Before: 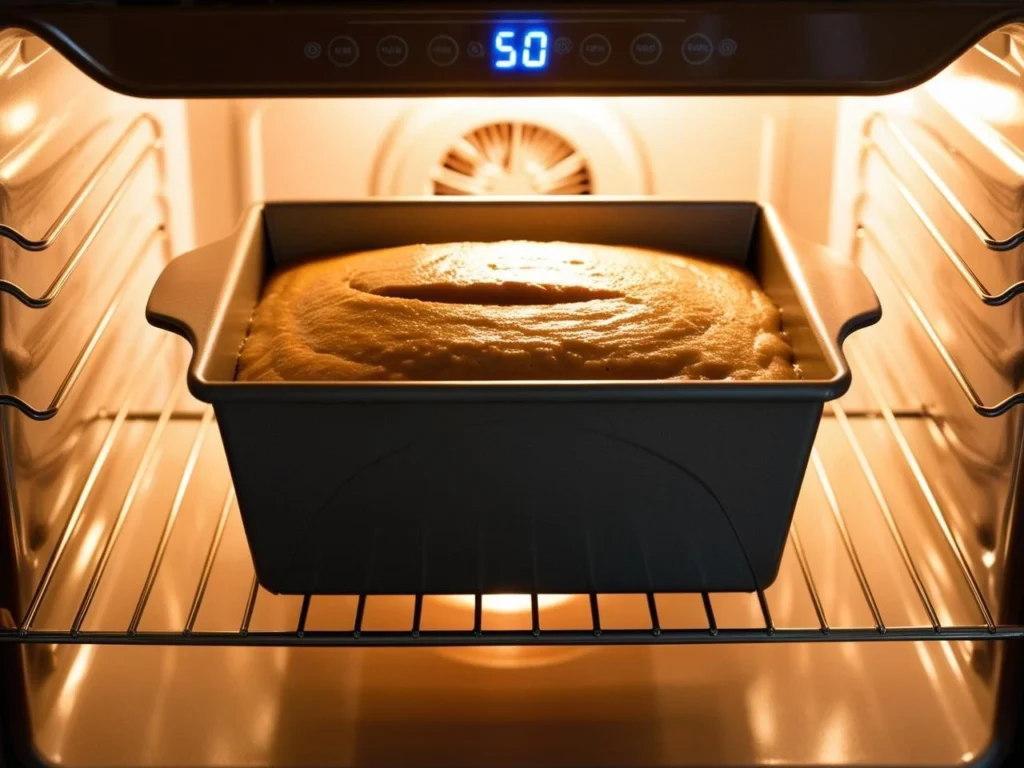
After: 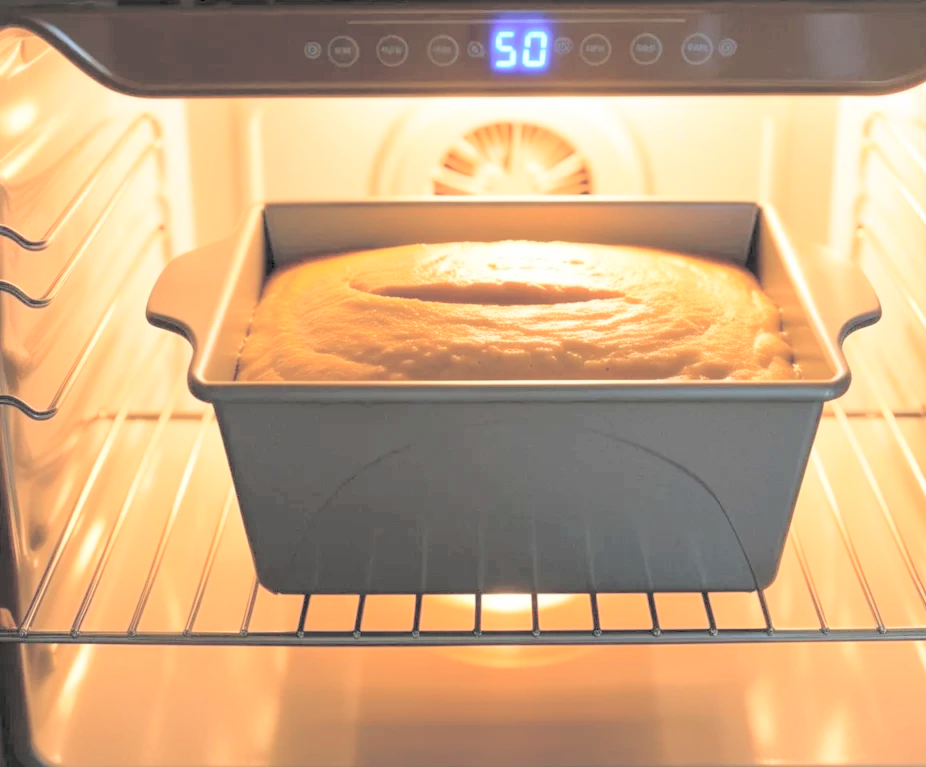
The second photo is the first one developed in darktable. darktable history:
contrast brightness saturation: brightness 1
crop: right 9.509%, bottom 0.031%
